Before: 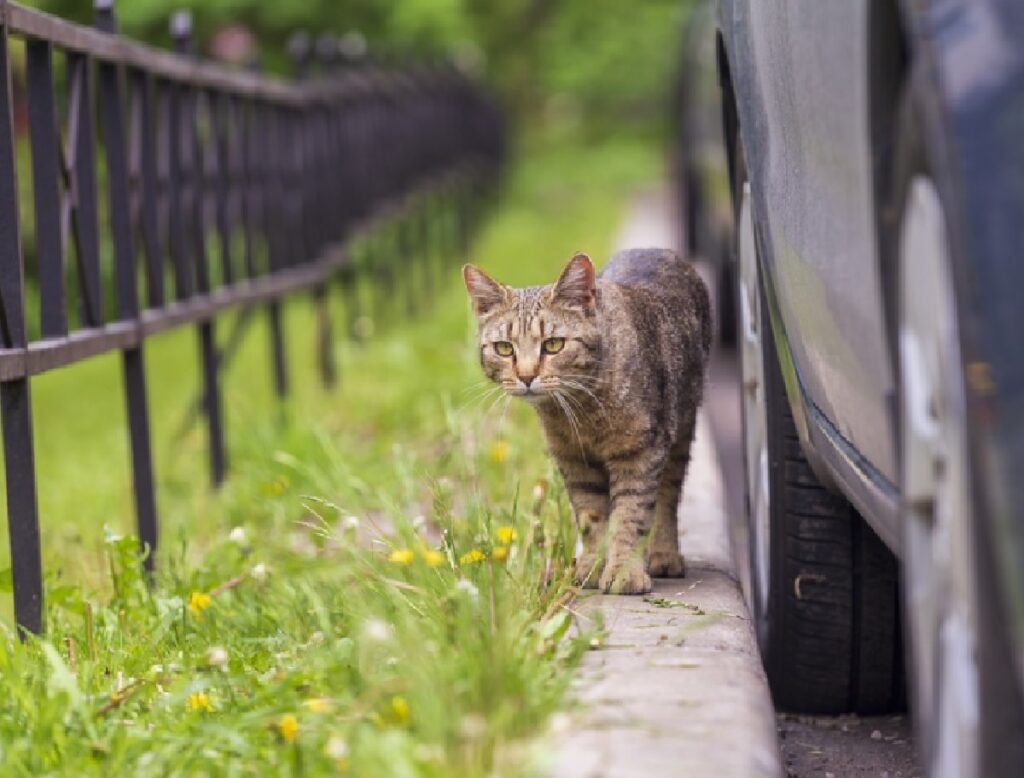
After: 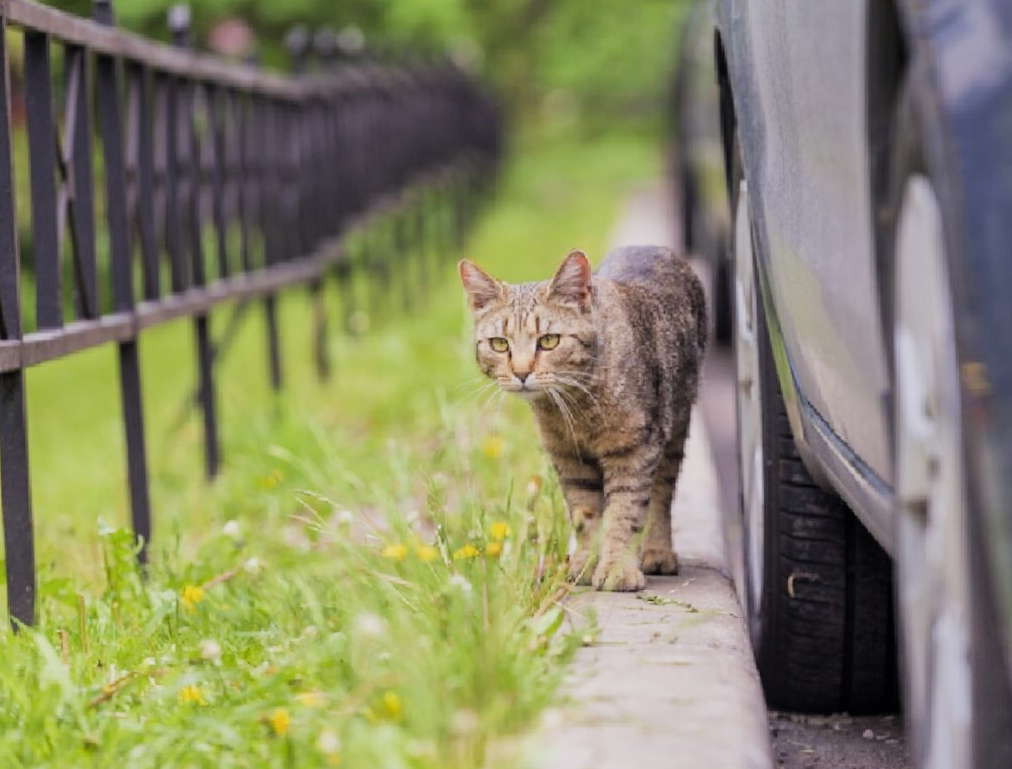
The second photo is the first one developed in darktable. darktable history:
exposure: black level correction 0, exposure 0.5 EV, compensate exposure bias true, compensate highlight preservation false
crop and rotate: angle -0.5°
grain: coarseness 0.81 ISO, strength 1.34%, mid-tones bias 0%
filmic rgb: black relative exposure -7.65 EV, white relative exposure 4.56 EV, hardness 3.61
